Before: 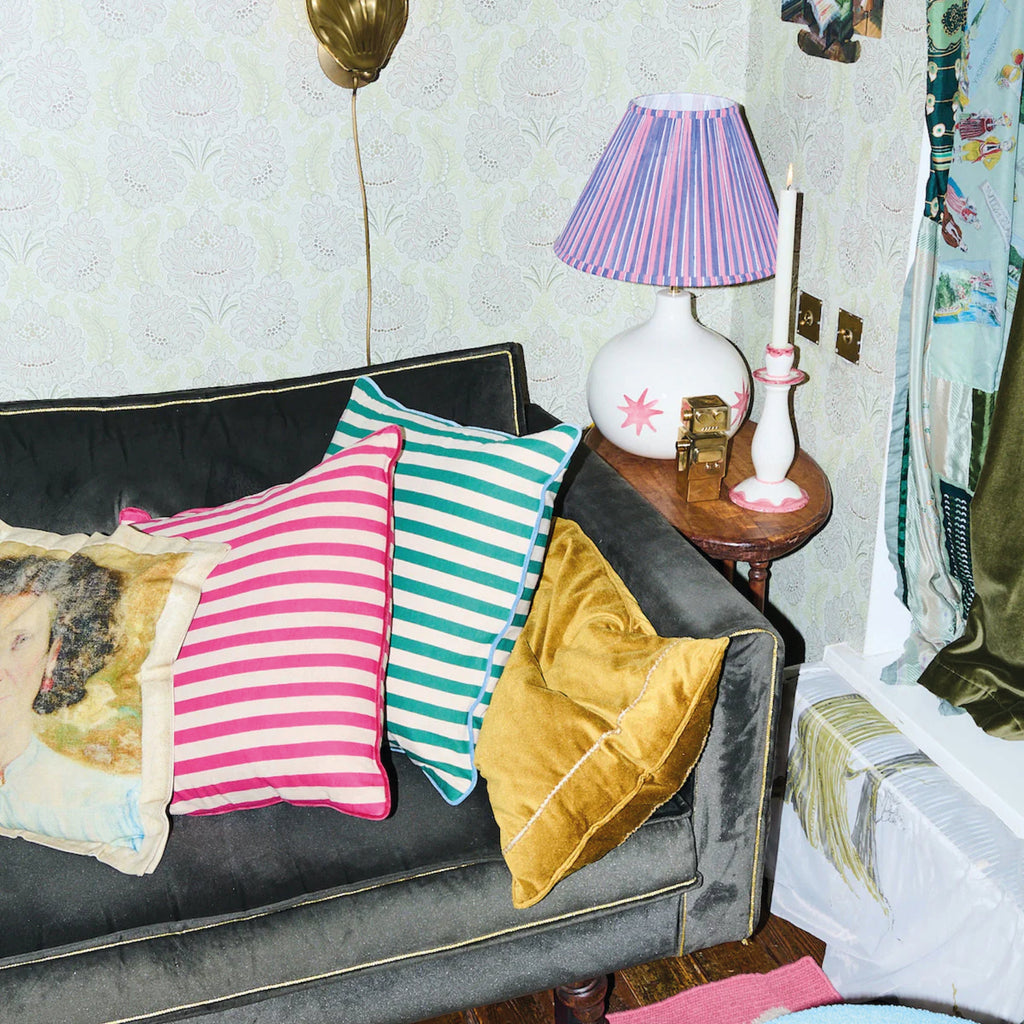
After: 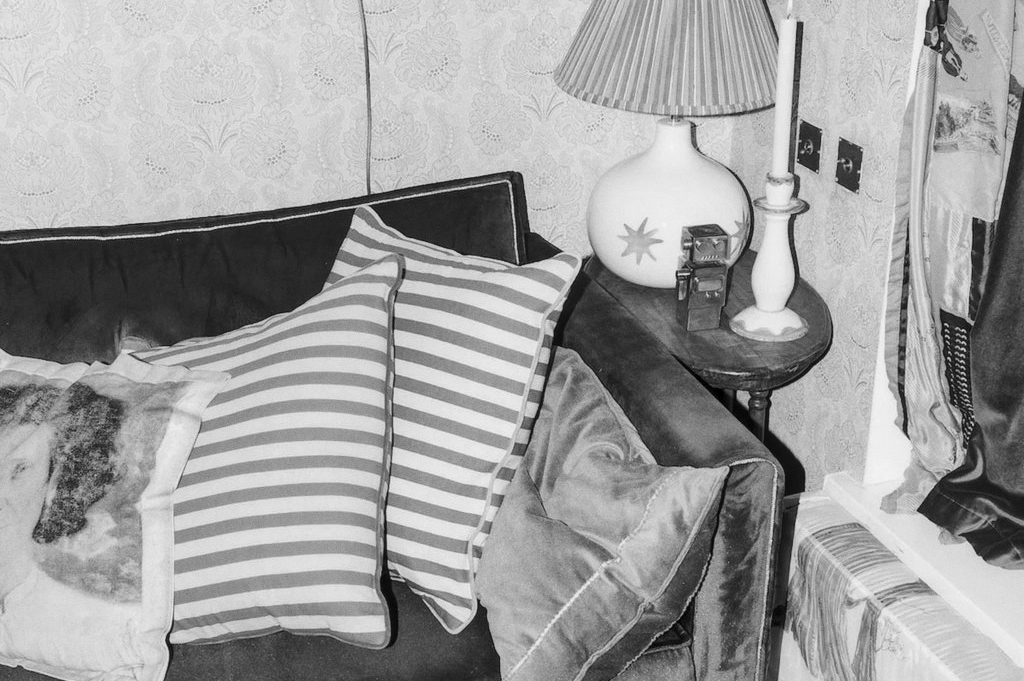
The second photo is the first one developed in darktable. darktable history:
local contrast: on, module defaults
grain: coarseness 0.09 ISO, strength 16.61%
white balance: emerald 1
crop: top 16.727%, bottom 16.727%
color zones: curves: ch0 [(0.018, 0.548) (0.197, 0.654) (0.425, 0.447) (0.605, 0.658) (0.732, 0.579)]; ch1 [(0.105, 0.531) (0.224, 0.531) (0.386, 0.39) (0.618, 0.456) (0.732, 0.456) (0.956, 0.421)]; ch2 [(0.039, 0.583) (0.215, 0.465) (0.399, 0.544) (0.465, 0.548) (0.614, 0.447) (0.724, 0.43) (0.882, 0.623) (0.956, 0.632)]
color calibration: output gray [0.21, 0.42, 0.37, 0], gray › normalize channels true, illuminant same as pipeline (D50), adaptation XYZ, x 0.346, y 0.359, gamut compression 0
contrast equalizer: octaves 7, y [[0.502, 0.505, 0.512, 0.529, 0.564, 0.588], [0.5 ×6], [0.502, 0.505, 0.512, 0.529, 0.564, 0.588], [0, 0.001, 0.001, 0.004, 0.008, 0.011], [0, 0.001, 0.001, 0.004, 0.008, 0.011]], mix -1
